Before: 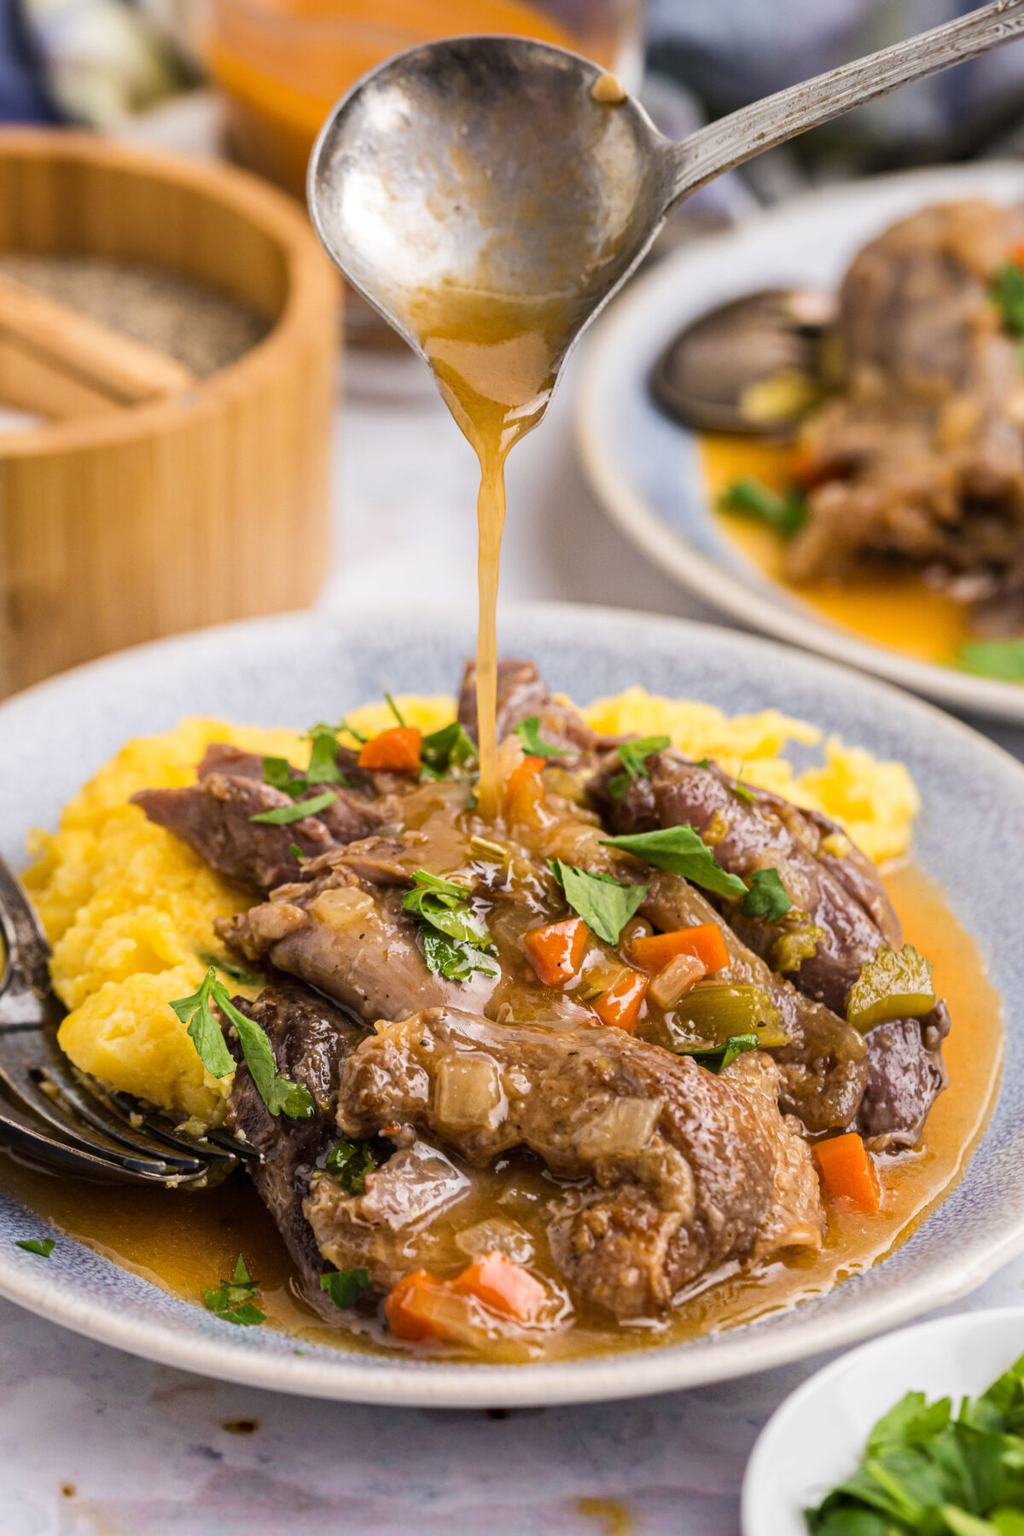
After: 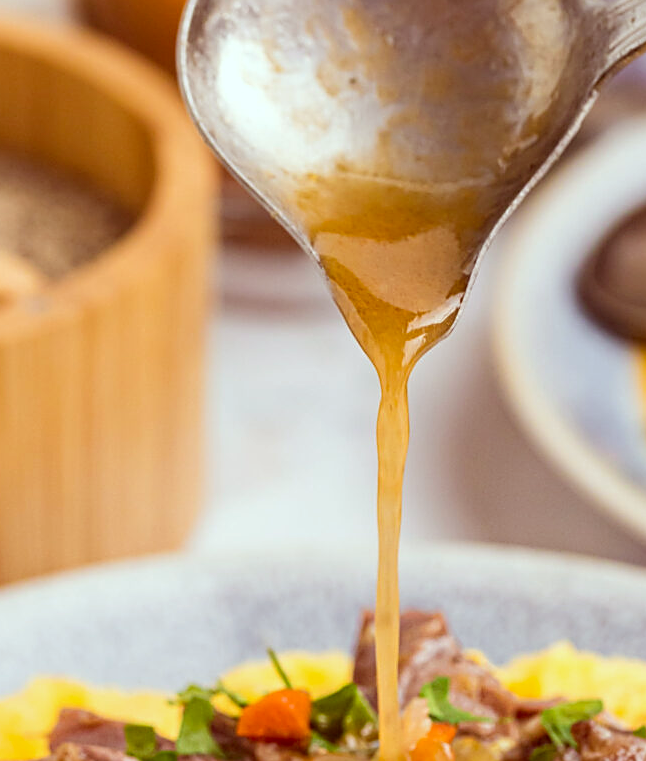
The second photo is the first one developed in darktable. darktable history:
crop: left 15.306%, top 9.065%, right 30.789%, bottom 48.638%
color correction: highlights a* -7.23, highlights b* -0.161, shadows a* 20.08, shadows b* 11.73
sharpen: on, module defaults
